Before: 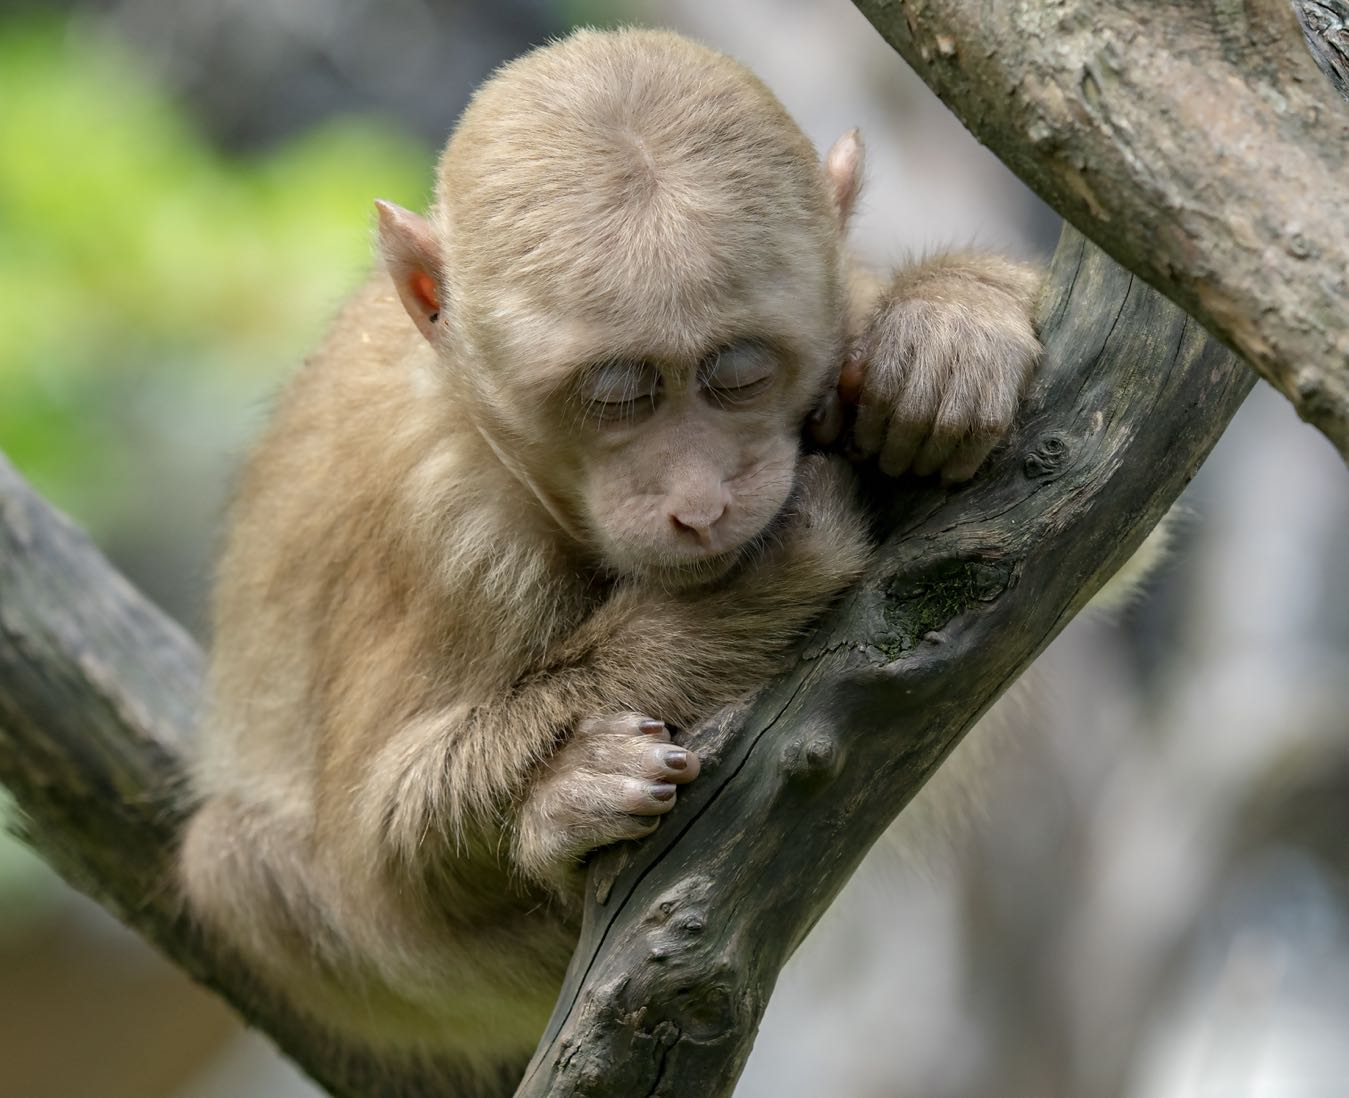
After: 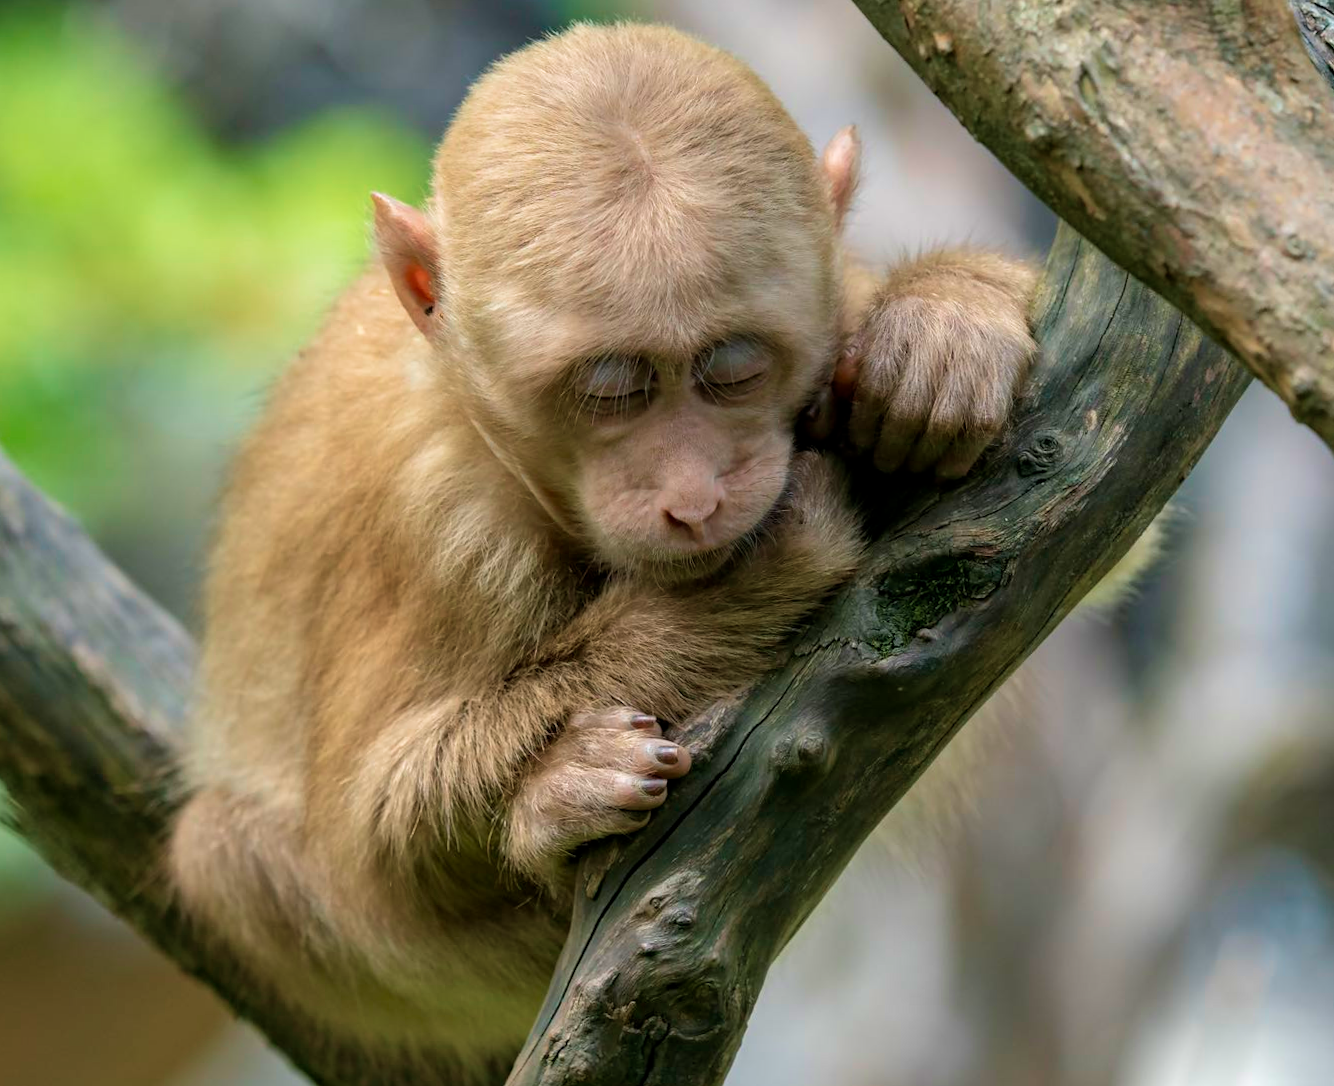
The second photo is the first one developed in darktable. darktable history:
crop and rotate: angle -0.5°
velvia: strength 45%
